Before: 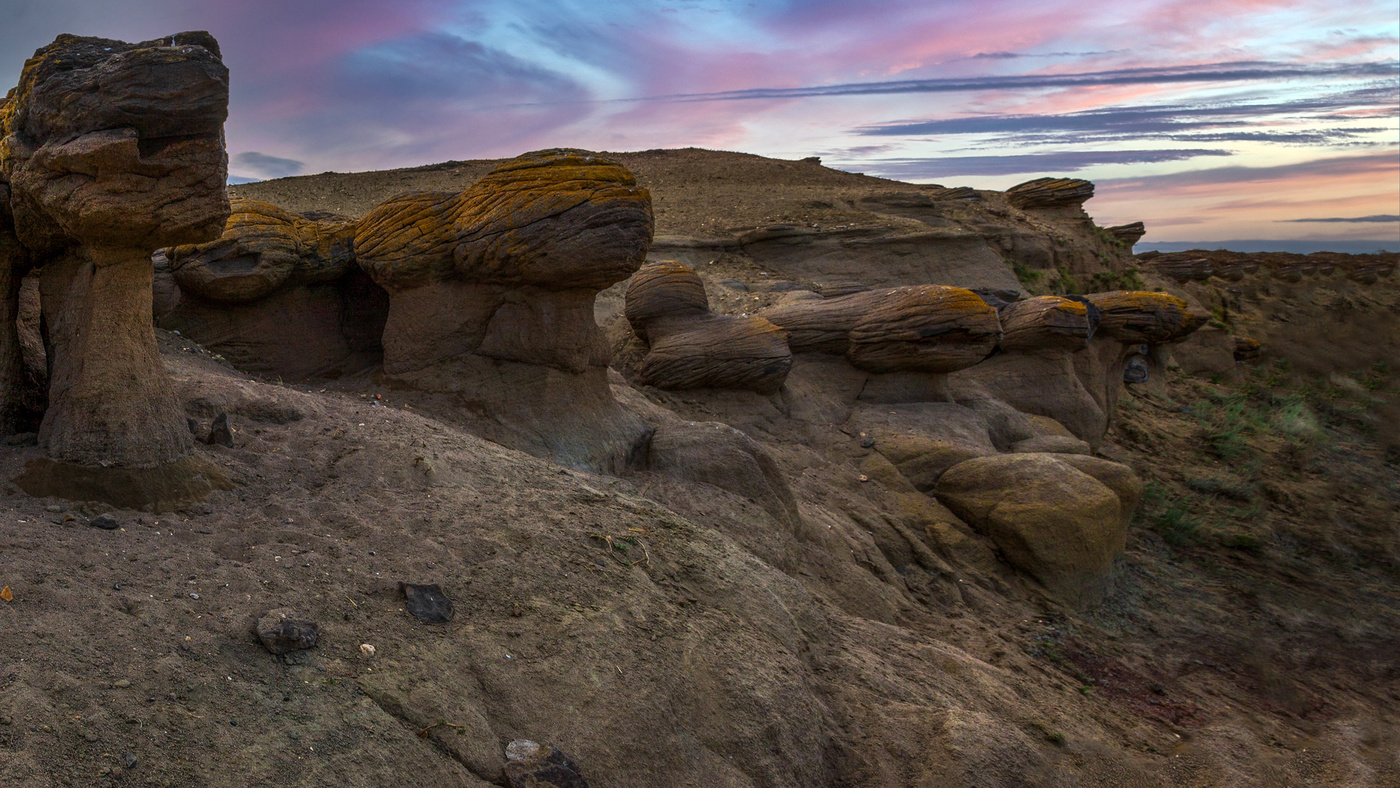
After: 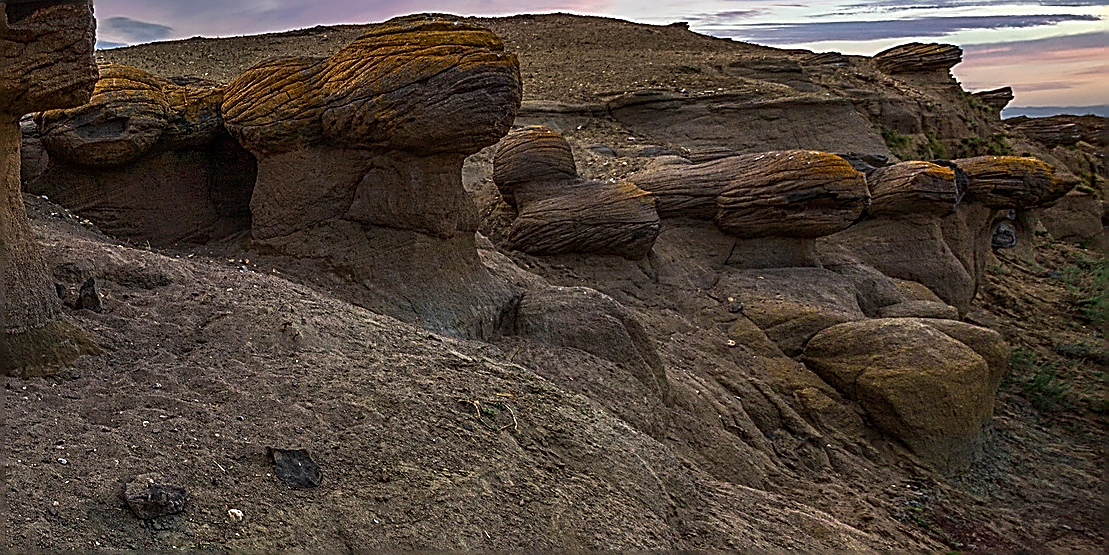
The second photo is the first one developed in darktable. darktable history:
crop: left 9.475%, top 17.161%, right 11.242%, bottom 12.381%
sharpen: amount 1.867
